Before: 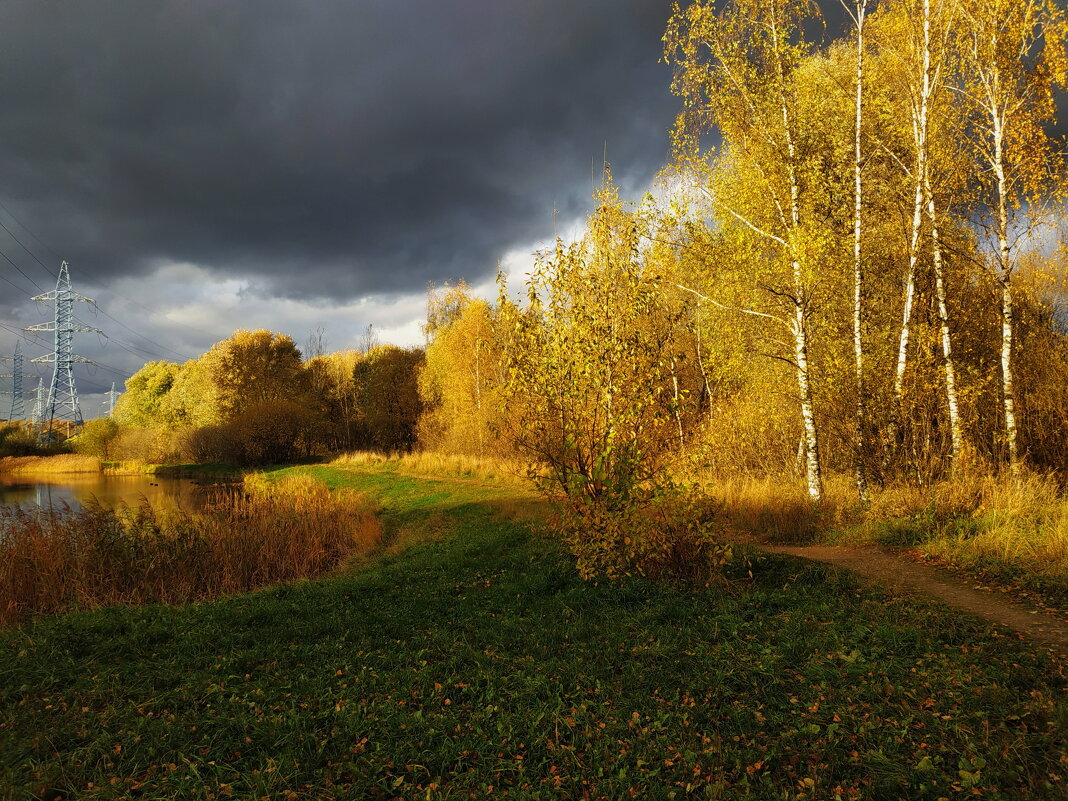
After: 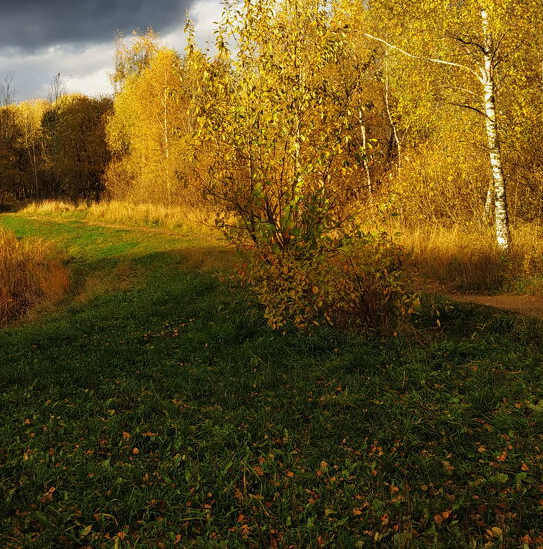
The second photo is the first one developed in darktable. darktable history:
crop and rotate: left 29.297%, top 31.43%, right 19.85%
